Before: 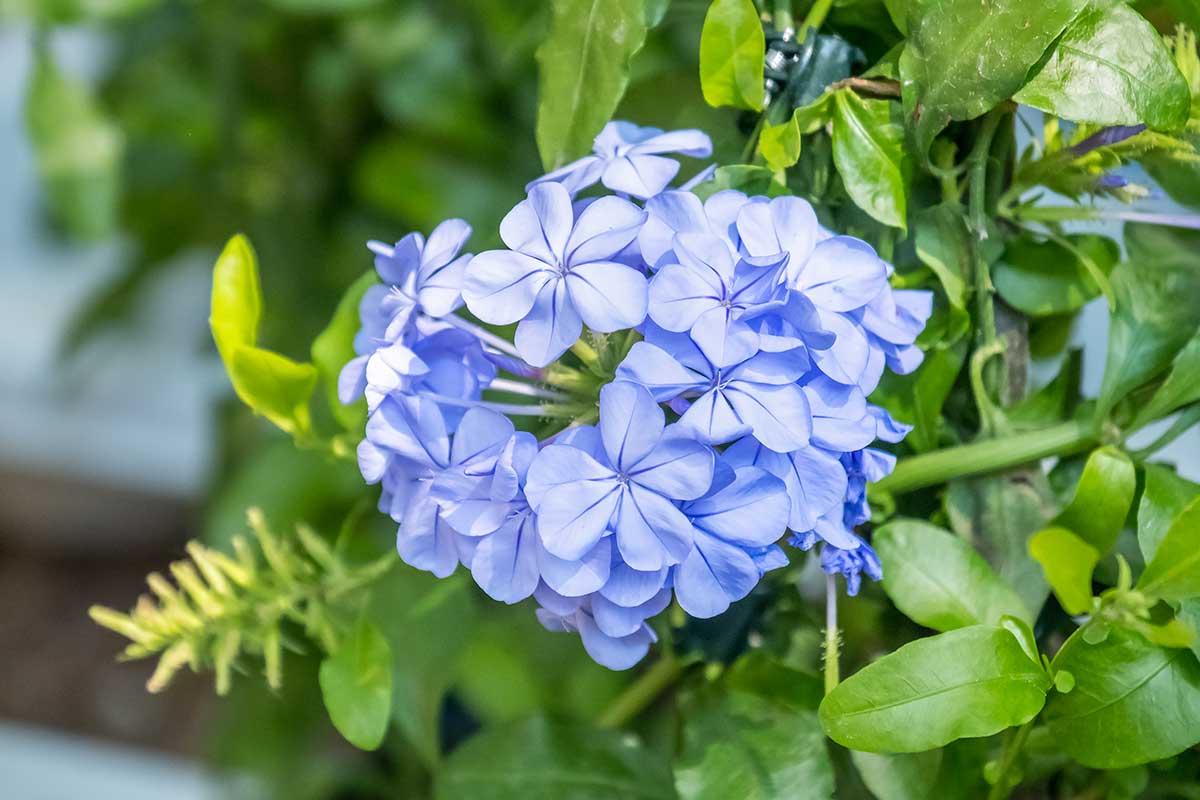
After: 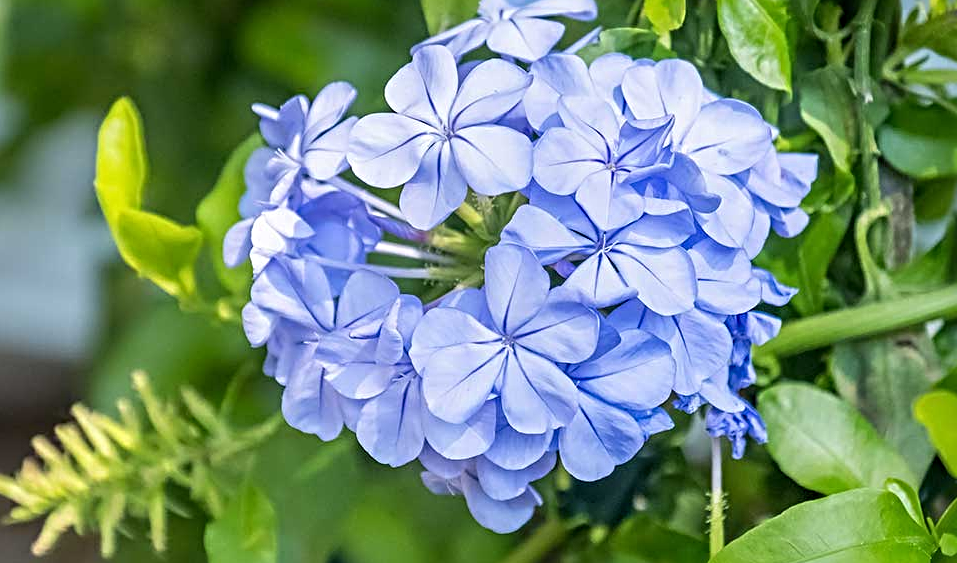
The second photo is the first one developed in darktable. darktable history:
sharpen: radius 3.971
crop: left 9.629%, top 17.239%, right 10.585%, bottom 12.324%
